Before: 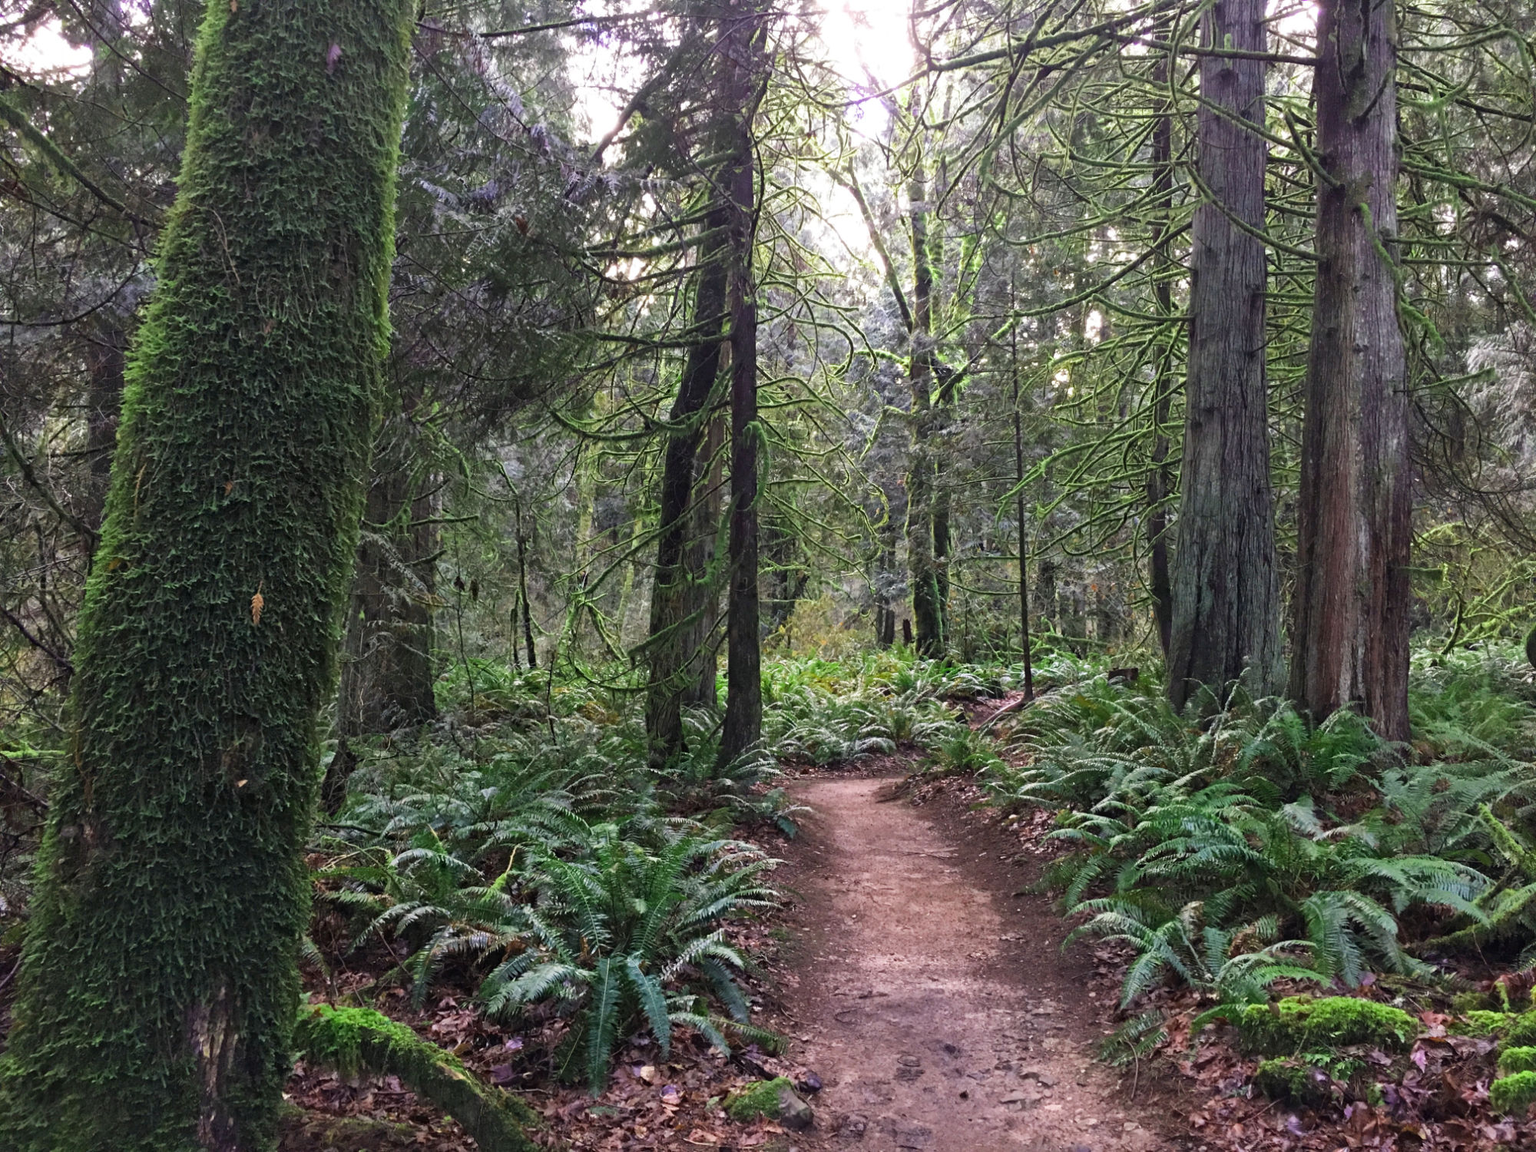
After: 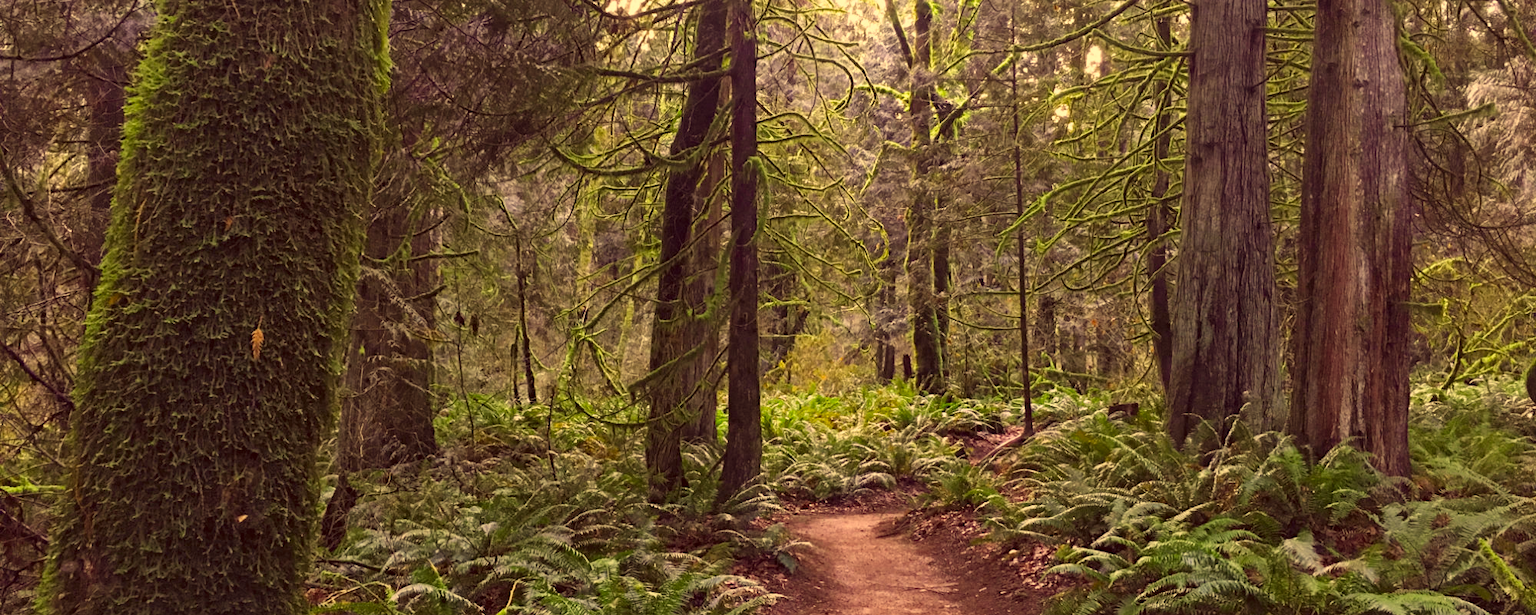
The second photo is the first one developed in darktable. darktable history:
crop and rotate: top 23.043%, bottom 23.437%
color correction: highlights a* 10.12, highlights b* 39.04, shadows a* 14.62, shadows b* 3.37
